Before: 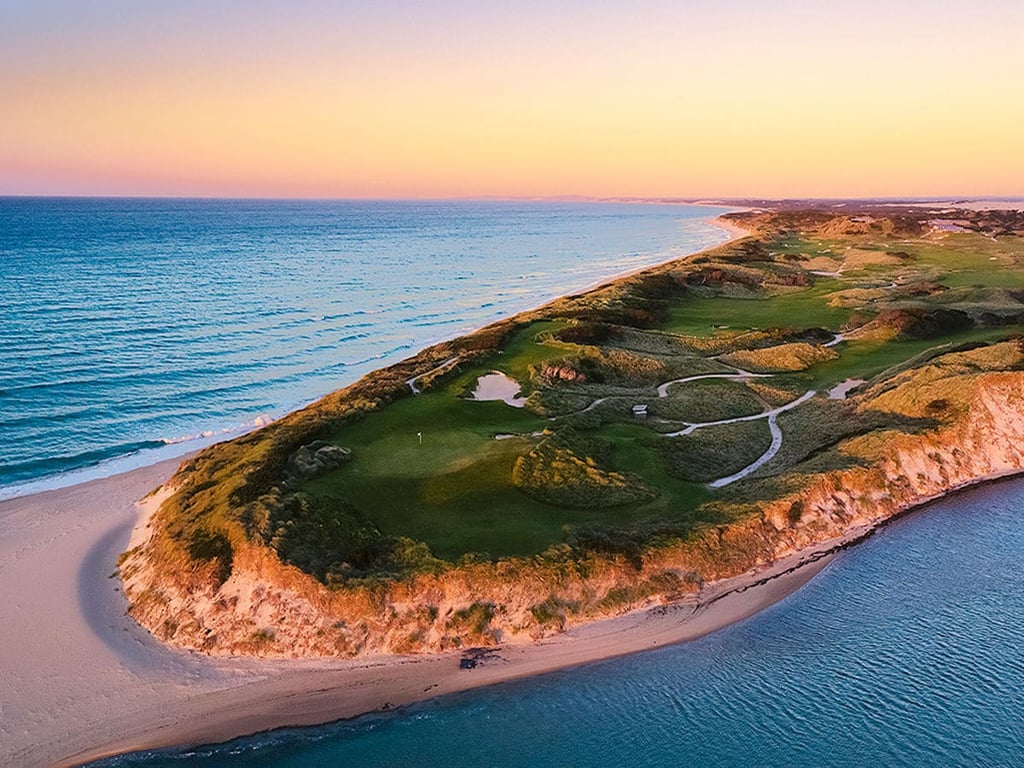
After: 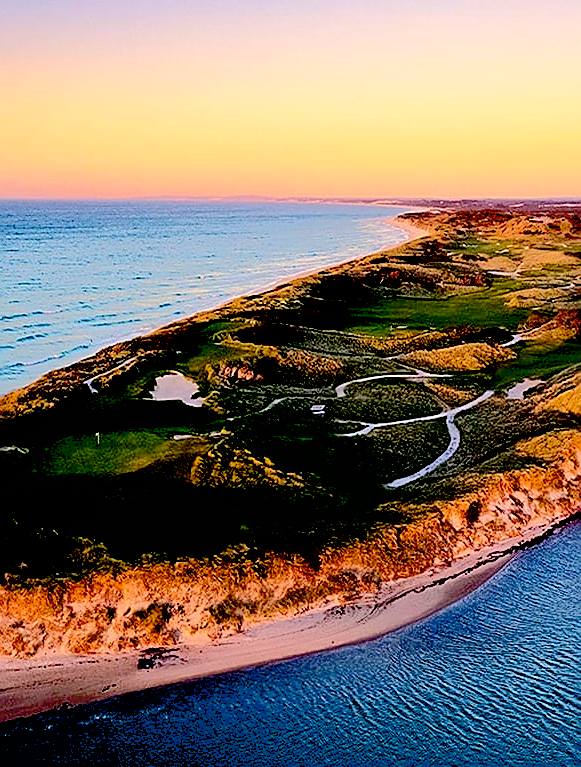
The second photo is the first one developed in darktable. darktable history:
crop: left 31.473%, top 0.024%, right 11.708%
sharpen: on, module defaults
tone curve: curves: ch0 [(0, 0) (0.003, 0.002) (0.011, 0.008) (0.025, 0.017) (0.044, 0.027) (0.069, 0.037) (0.1, 0.052) (0.136, 0.074) (0.177, 0.11) (0.224, 0.155) (0.277, 0.237) (0.335, 0.34) (0.399, 0.467) (0.468, 0.584) (0.543, 0.683) (0.623, 0.762) (0.709, 0.827) (0.801, 0.888) (0.898, 0.947) (1, 1)], color space Lab, independent channels, preserve colors none
exposure: black level correction 0.057, compensate highlight preservation false
shadows and highlights: on, module defaults
